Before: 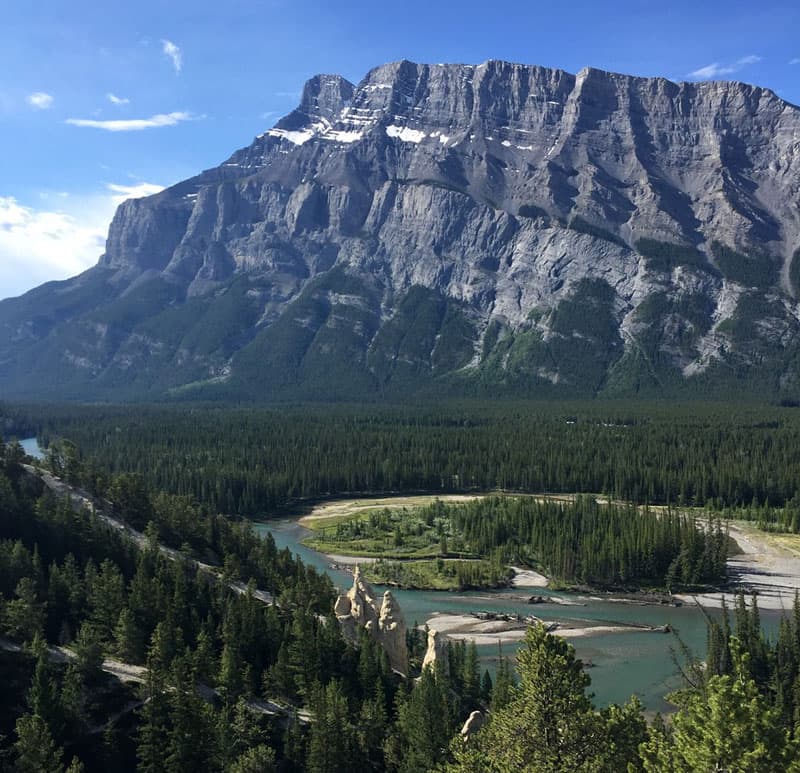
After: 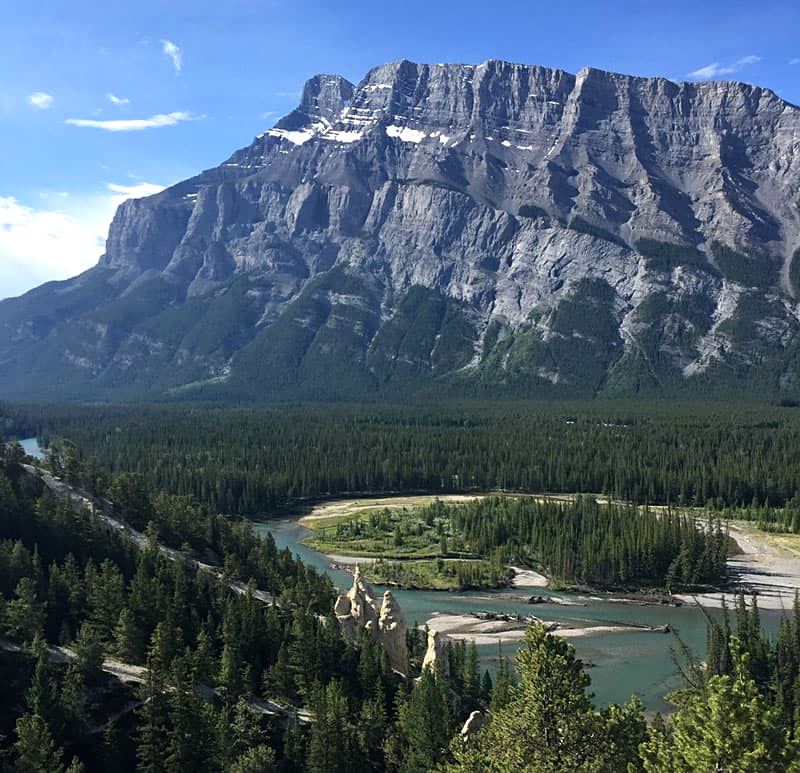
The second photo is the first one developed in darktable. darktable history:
levels: levels [0, 0.476, 0.951]
sharpen: amount 0.204
